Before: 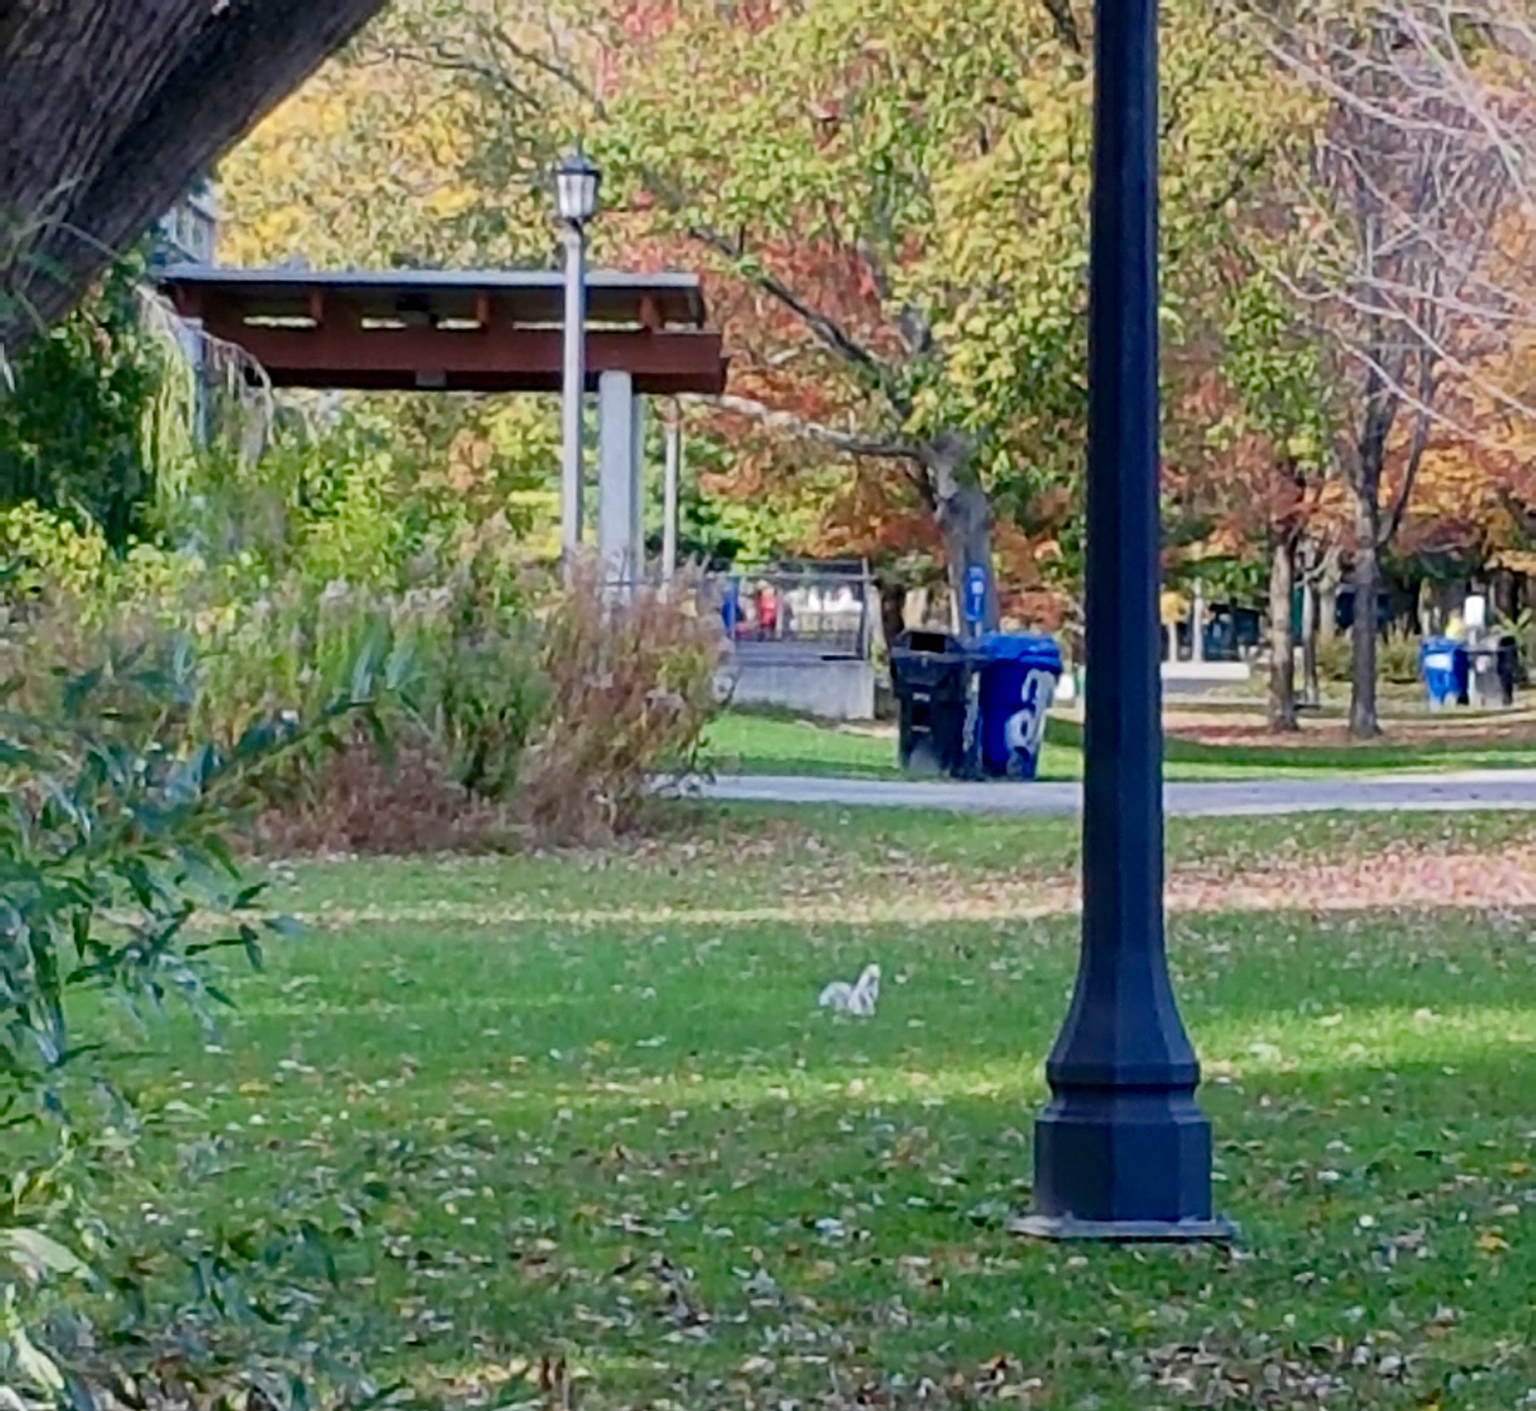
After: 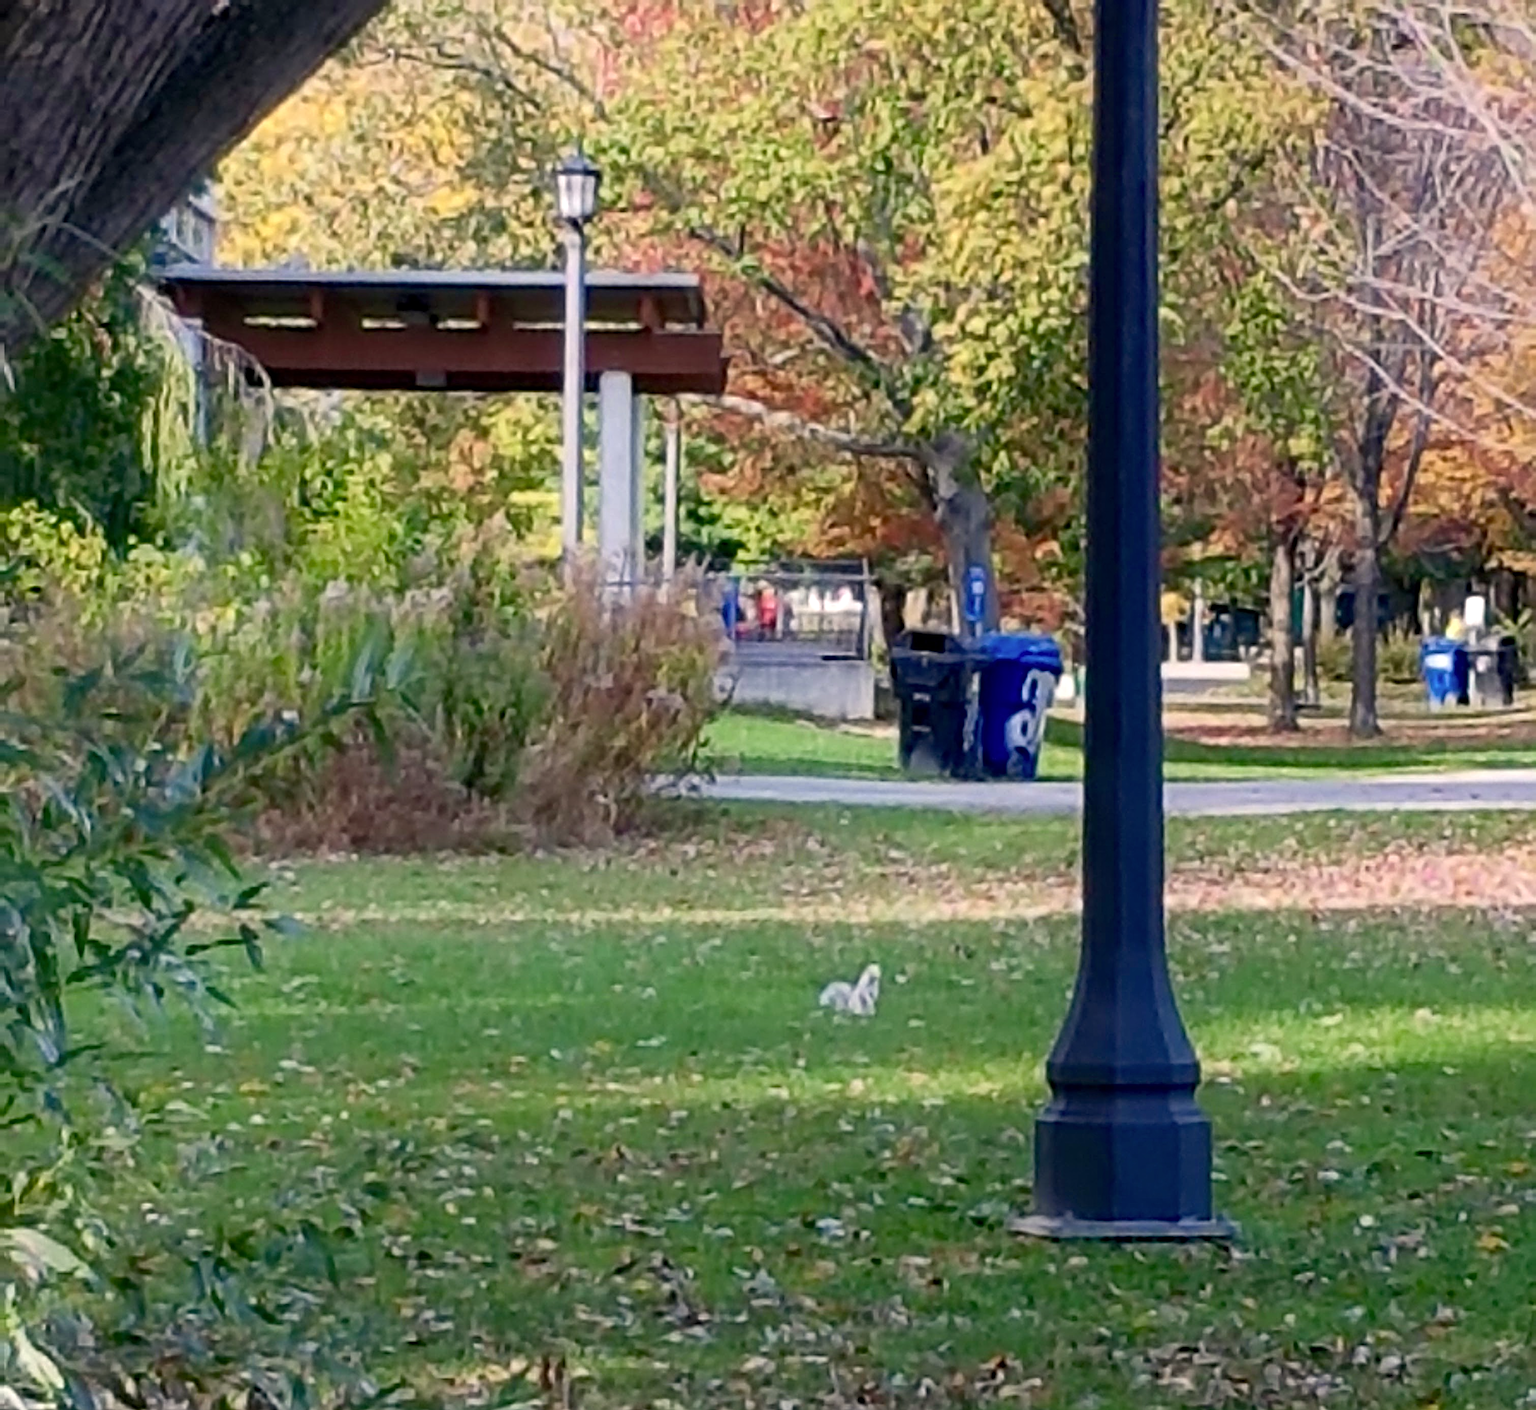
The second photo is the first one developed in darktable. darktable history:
tone equalizer: -8 EV -0.001 EV, -7 EV 0.001 EV, -6 EV -0.002 EV, -5 EV -0.003 EV, -4 EV -0.062 EV, -3 EV -0.222 EV, -2 EV -0.267 EV, -1 EV 0.105 EV, +0 EV 0.303 EV
sharpen: on, module defaults
color correction: highlights a* 3.84, highlights b* 5.07
